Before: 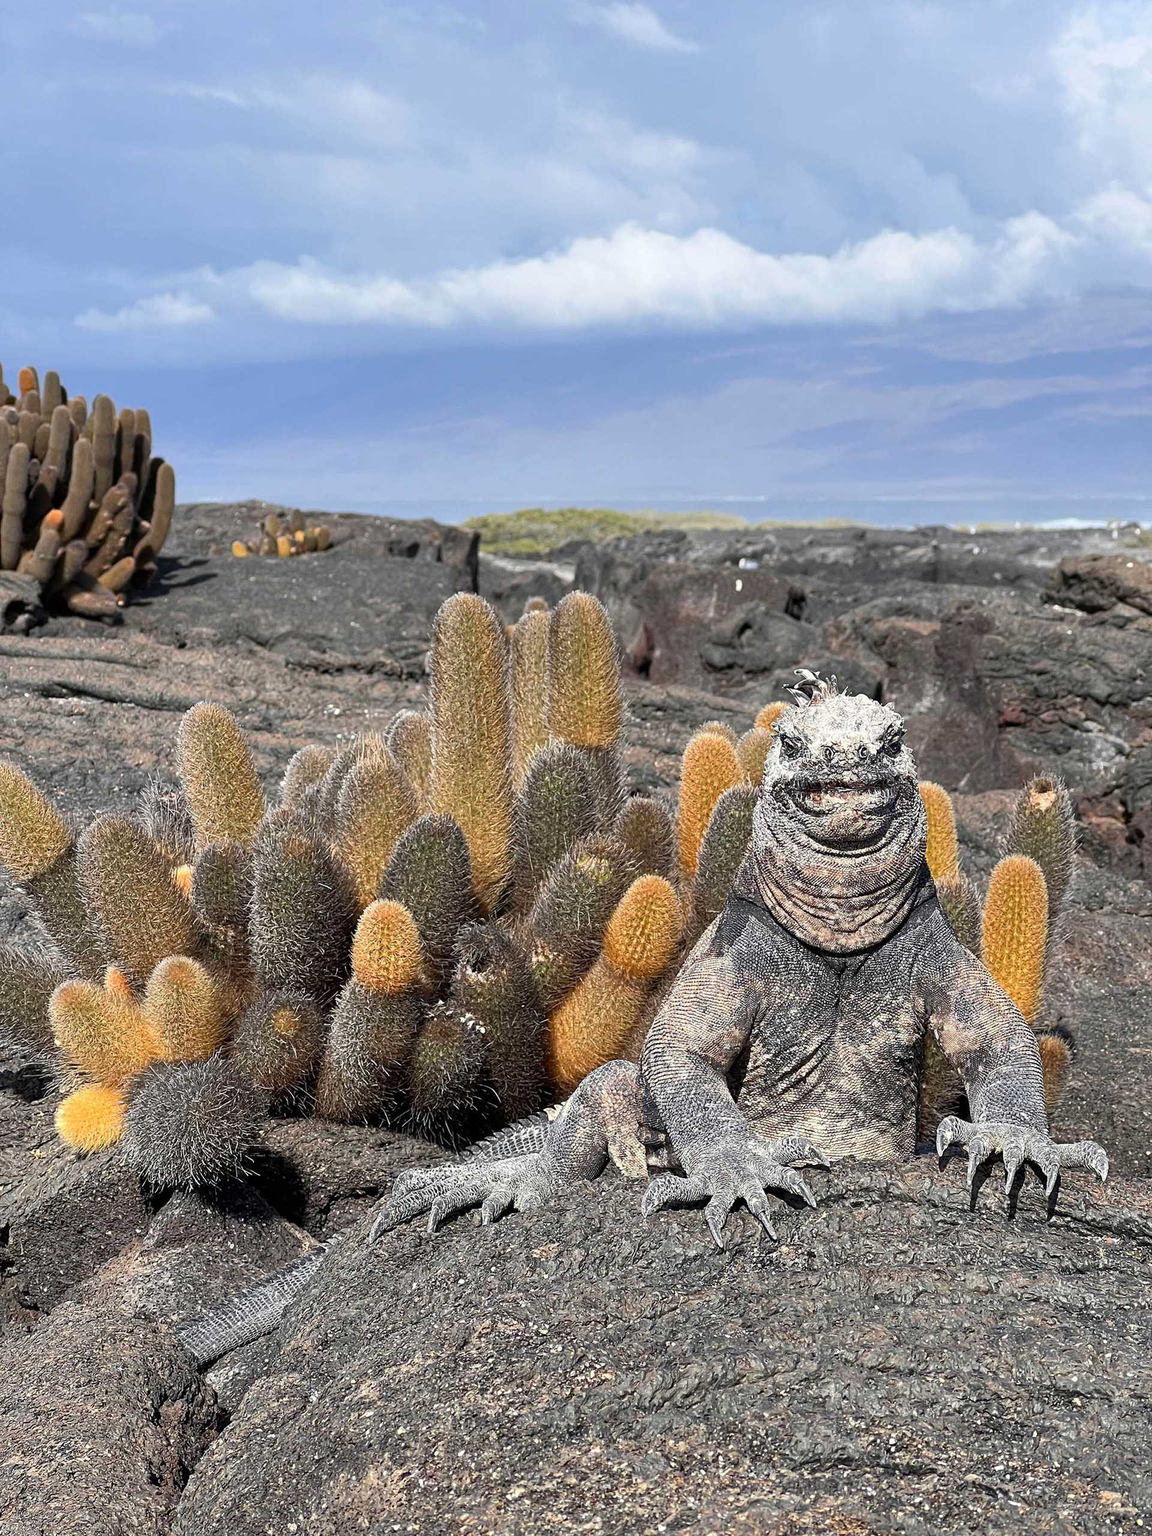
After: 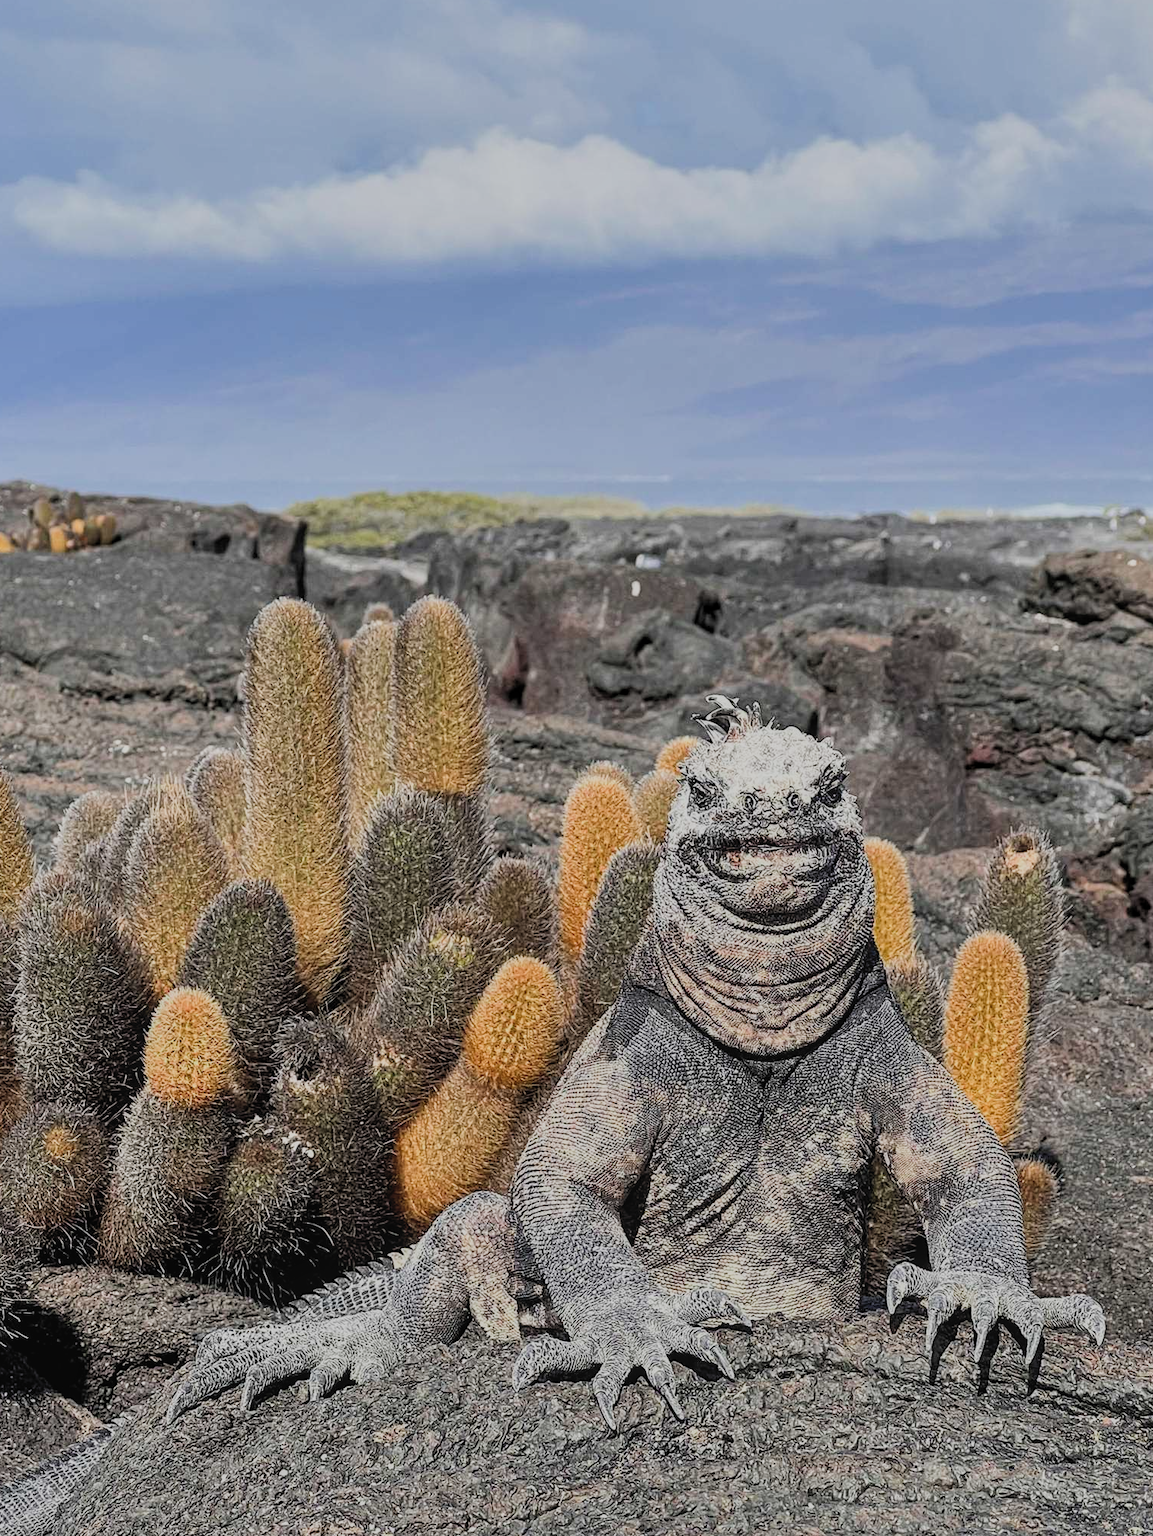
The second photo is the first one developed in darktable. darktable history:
filmic rgb: black relative exposure -7.65 EV, white relative exposure 4.56 EV, hardness 3.61, contrast 1.05, preserve chrominance RGB euclidean norm, color science v5 (2021), contrast in shadows safe, contrast in highlights safe
shadows and highlights: highlights color adjustment 55.86%, low approximation 0.01, soften with gaussian
local contrast: detail 109%
crop and rotate: left 20.701%, top 7.951%, right 0.431%, bottom 13.286%
